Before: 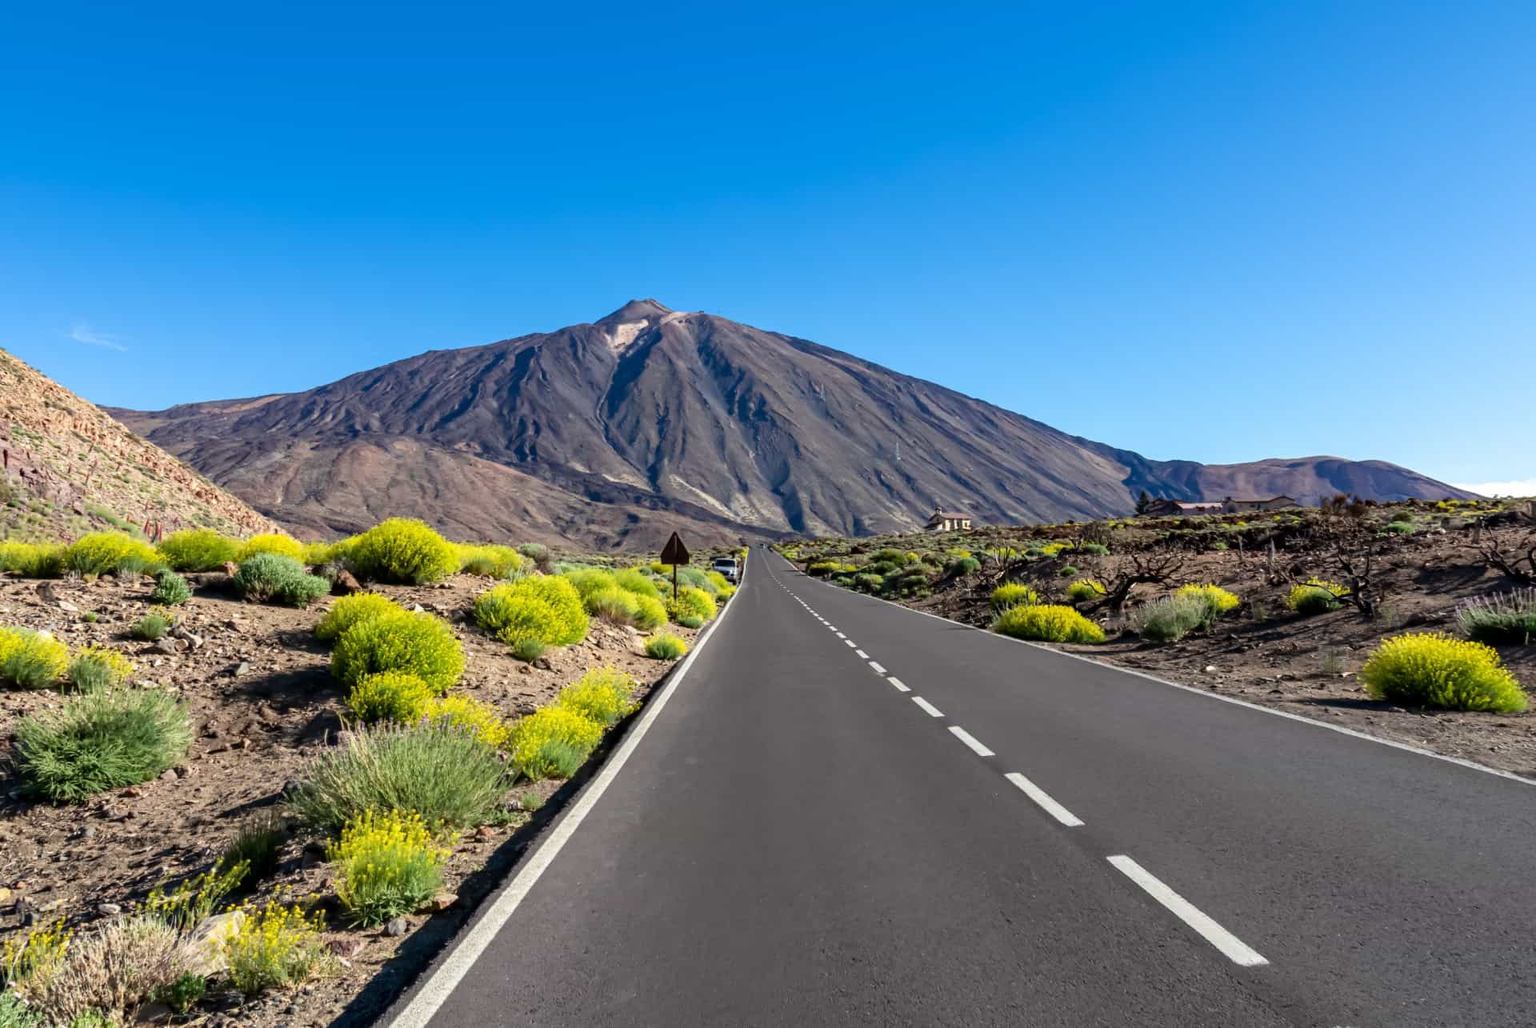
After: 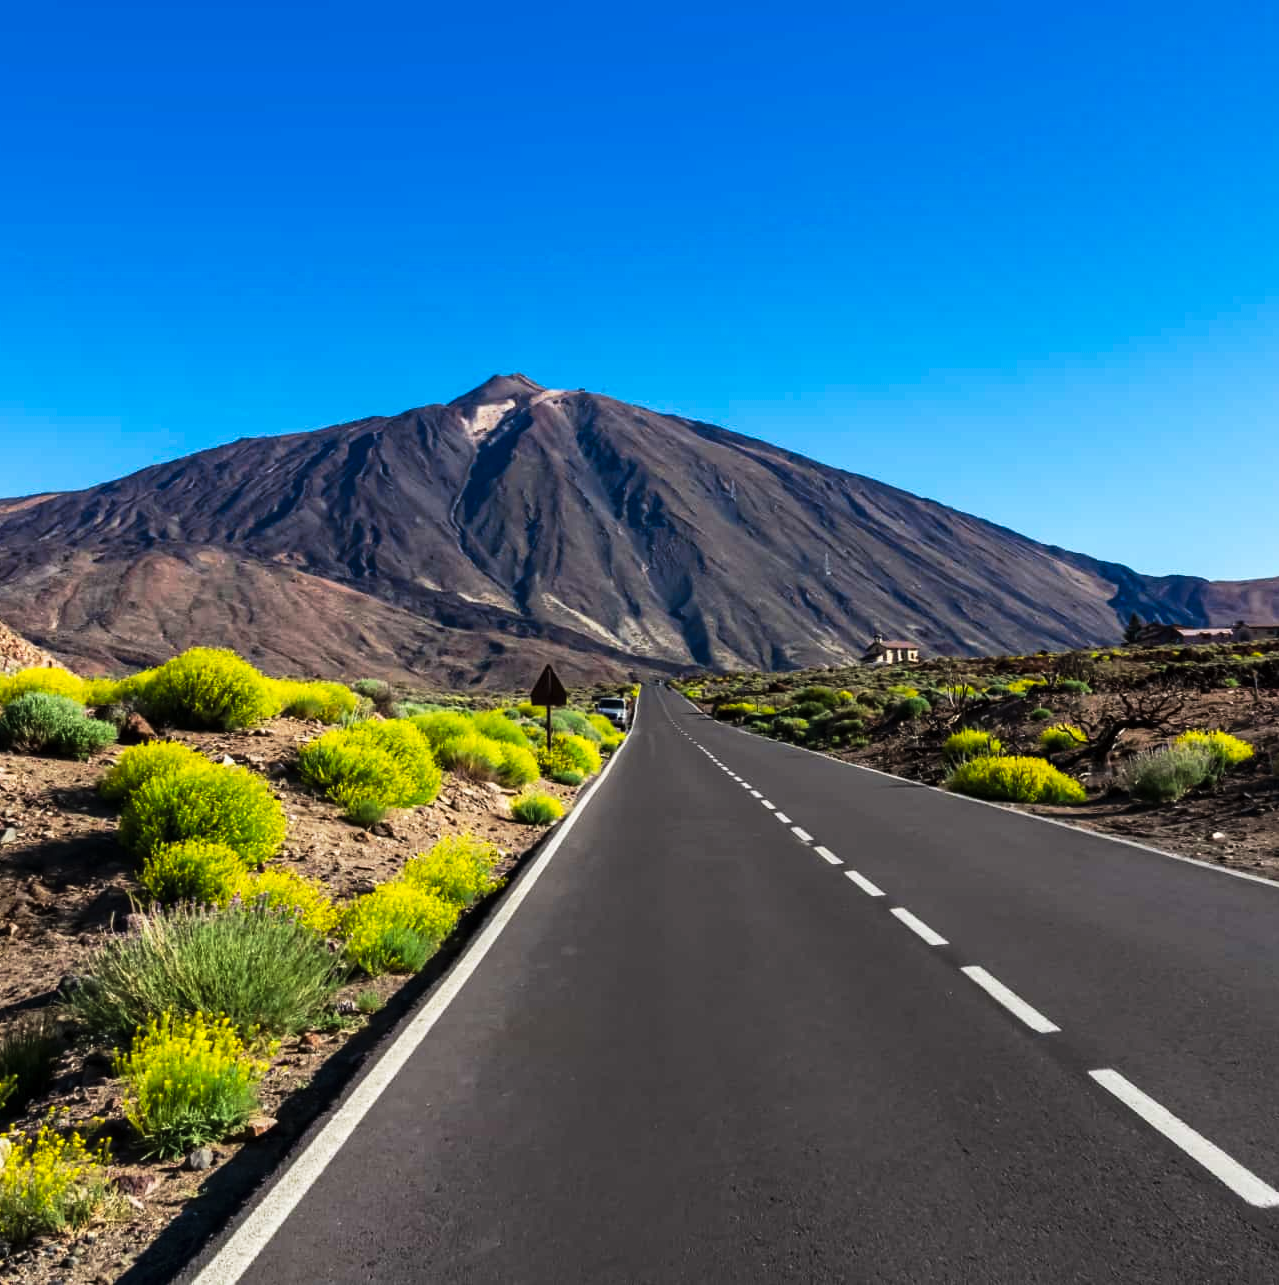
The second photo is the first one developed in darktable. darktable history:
tone curve: curves: ch0 [(0, 0) (0.003, 0.004) (0.011, 0.009) (0.025, 0.017) (0.044, 0.029) (0.069, 0.04) (0.1, 0.051) (0.136, 0.07) (0.177, 0.095) (0.224, 0.131) (0.277, 0.179) (0.335, 0.237) (0.399, 0.302) (0.468, 0.386) (0.543, 0.471) (0.623, 0.576) (0.709, 0.699) (0.801, 0.817) (0.898, 0.917) (1, 1)], preserve colors none
crop and rotate: left 15.394%, right 17.976%
